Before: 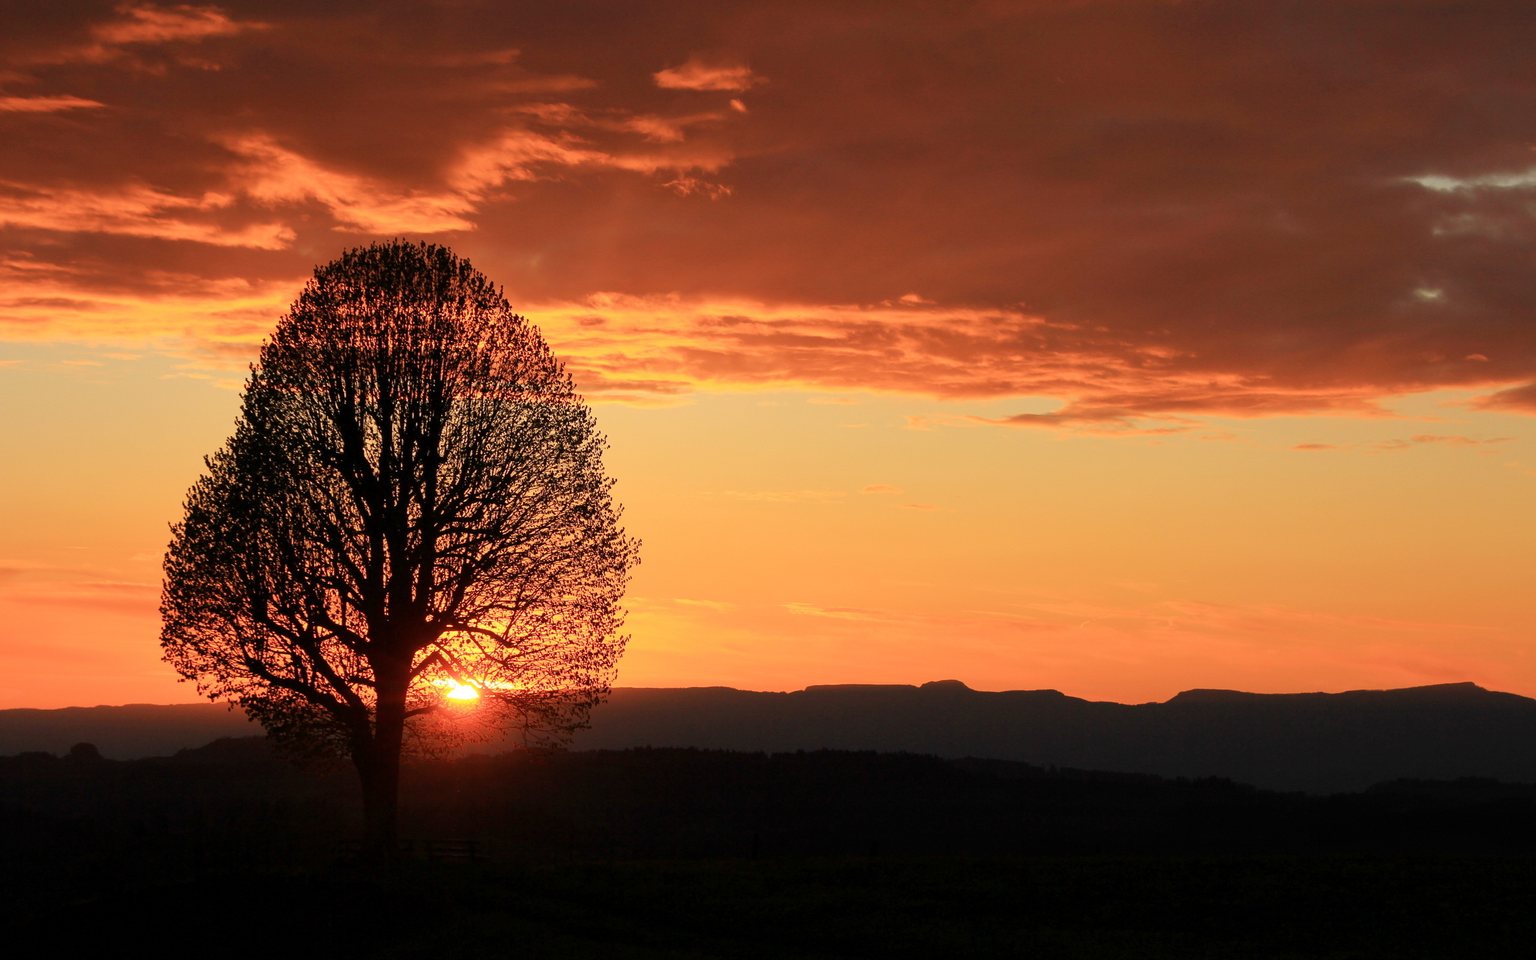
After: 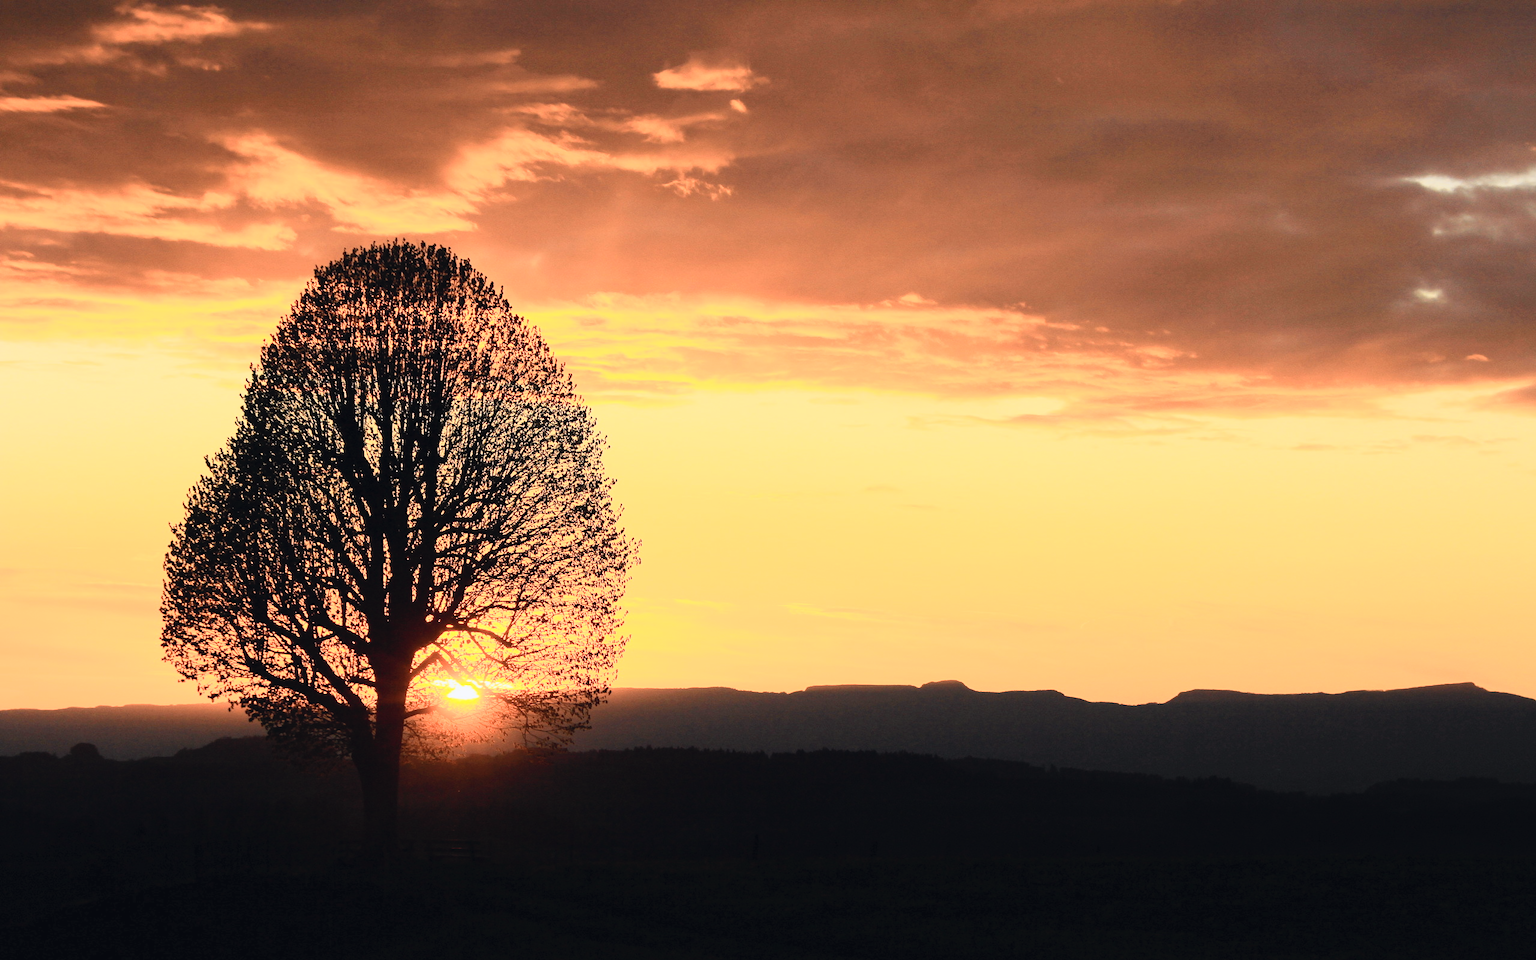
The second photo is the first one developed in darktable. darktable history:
contrast brightness saturation: contrast 0.39, brightness 0.53
tone curve: curves: ch0 [(0, 0.023) (0.104, 0.058) (0.21, 0.162) (0.469, 0.524) (0.579, 0.65) (0.725, 0.8) (0.858, 0.903) (1, 0.974)]; ch1 [(0, 0) (0.414, 0.395) (0.447, 0.447) (0.502, 0.501) (0.521, 0.512) (0.57, 0.563) (0.618, 0.61) (0.654, 0.642) (1, 1)]; ch2 [(0, 0) (0.356, 0.408) (0.437, 0.453) (0.492, 0.485) (0.524, 0.508) (0.566, 0.567) (0.595, 0.604) (1, 1)], color space Lab, independent channels, preserve colors none
white balance: red 1, blue 1
